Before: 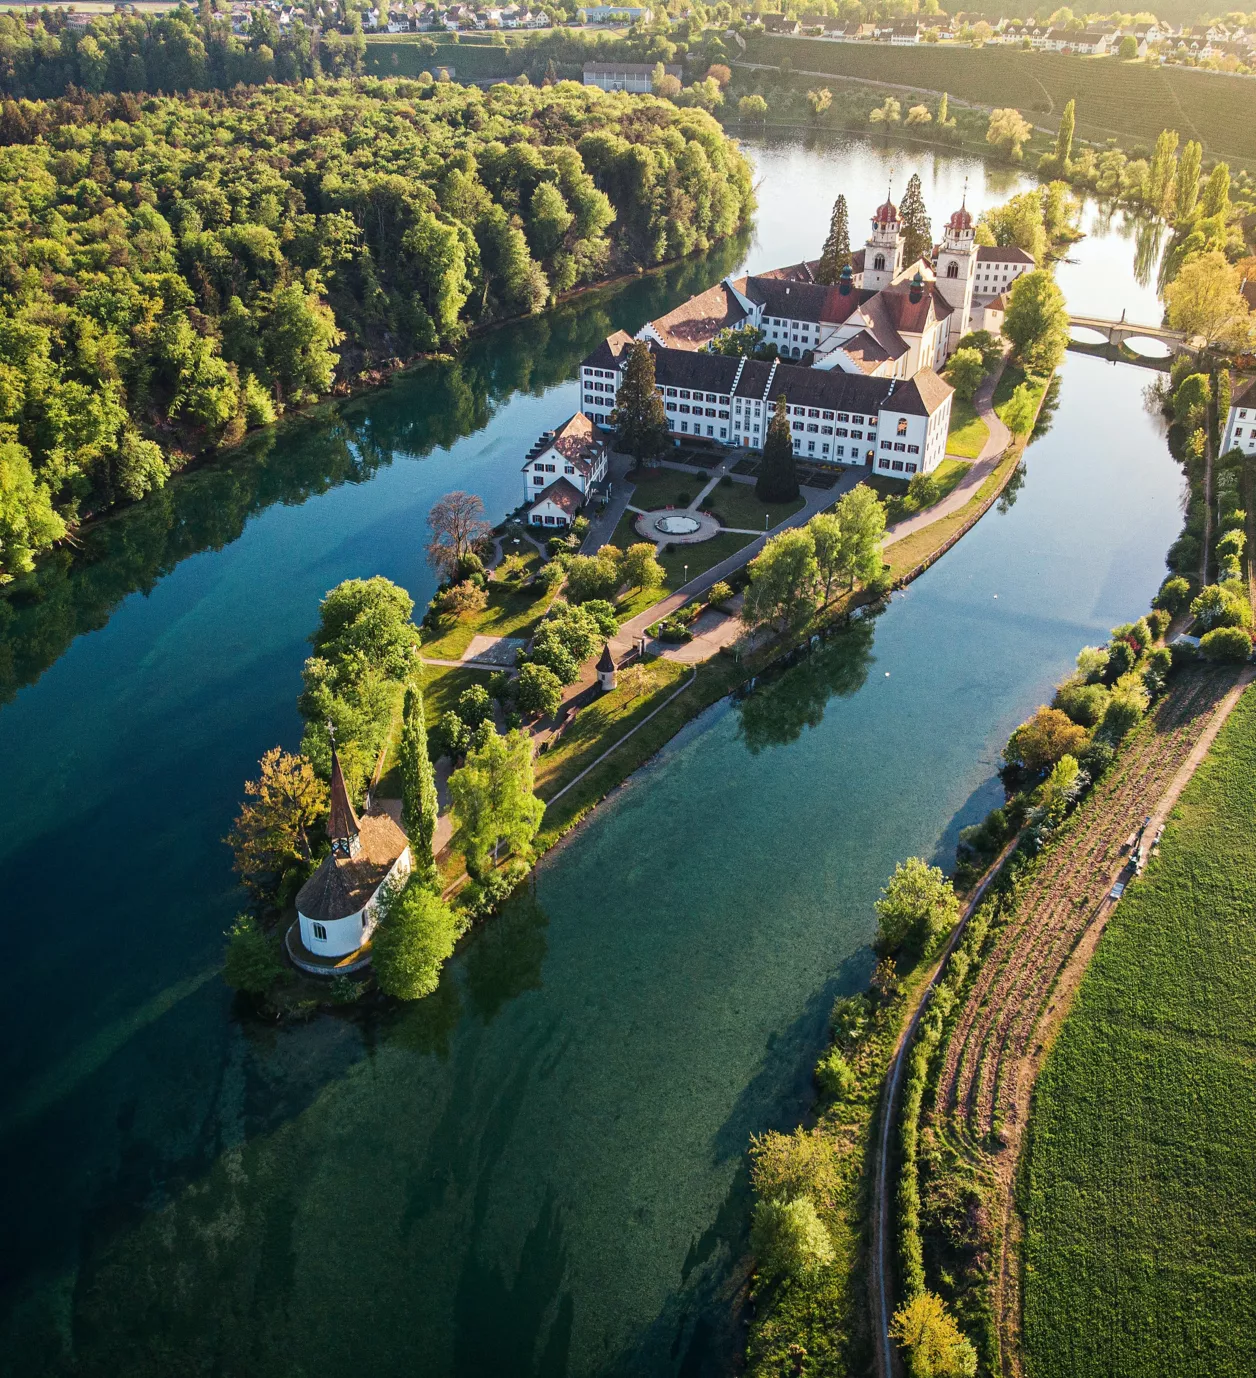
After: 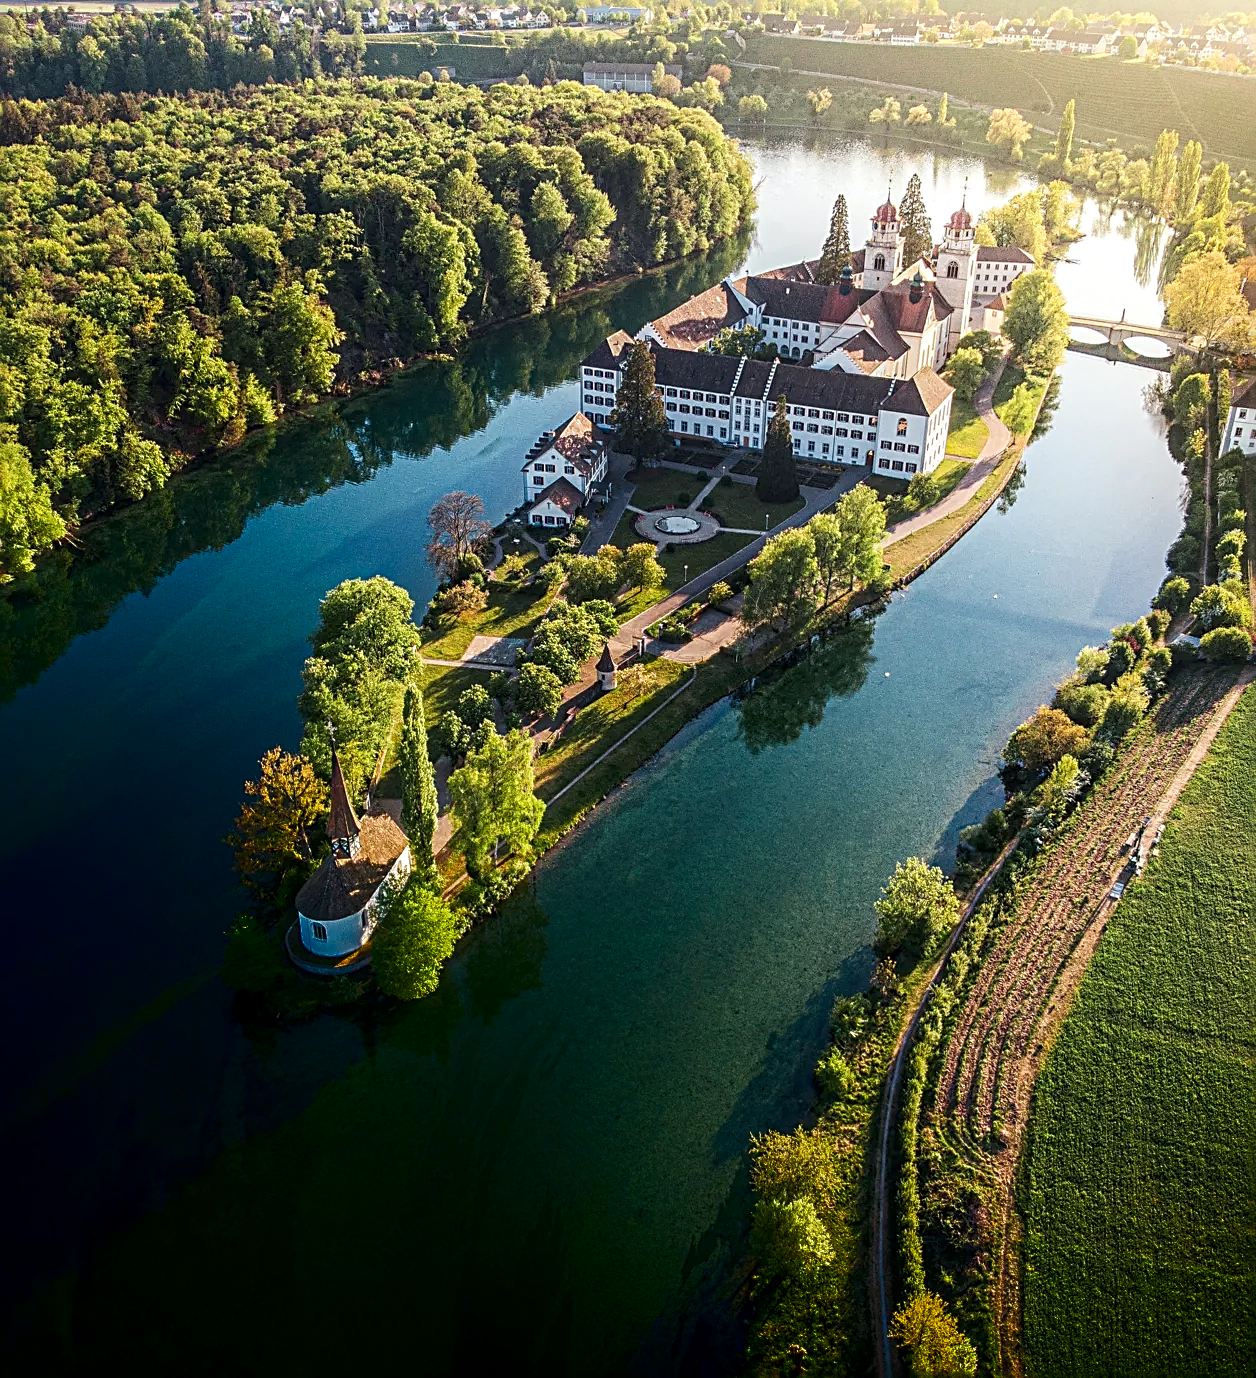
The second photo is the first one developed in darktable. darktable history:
shadows and highlights: shadows -90, highlights 90, soften with gaussian
sharpen: radius 2.531, amount 0.628
local contrast: detail 130%
